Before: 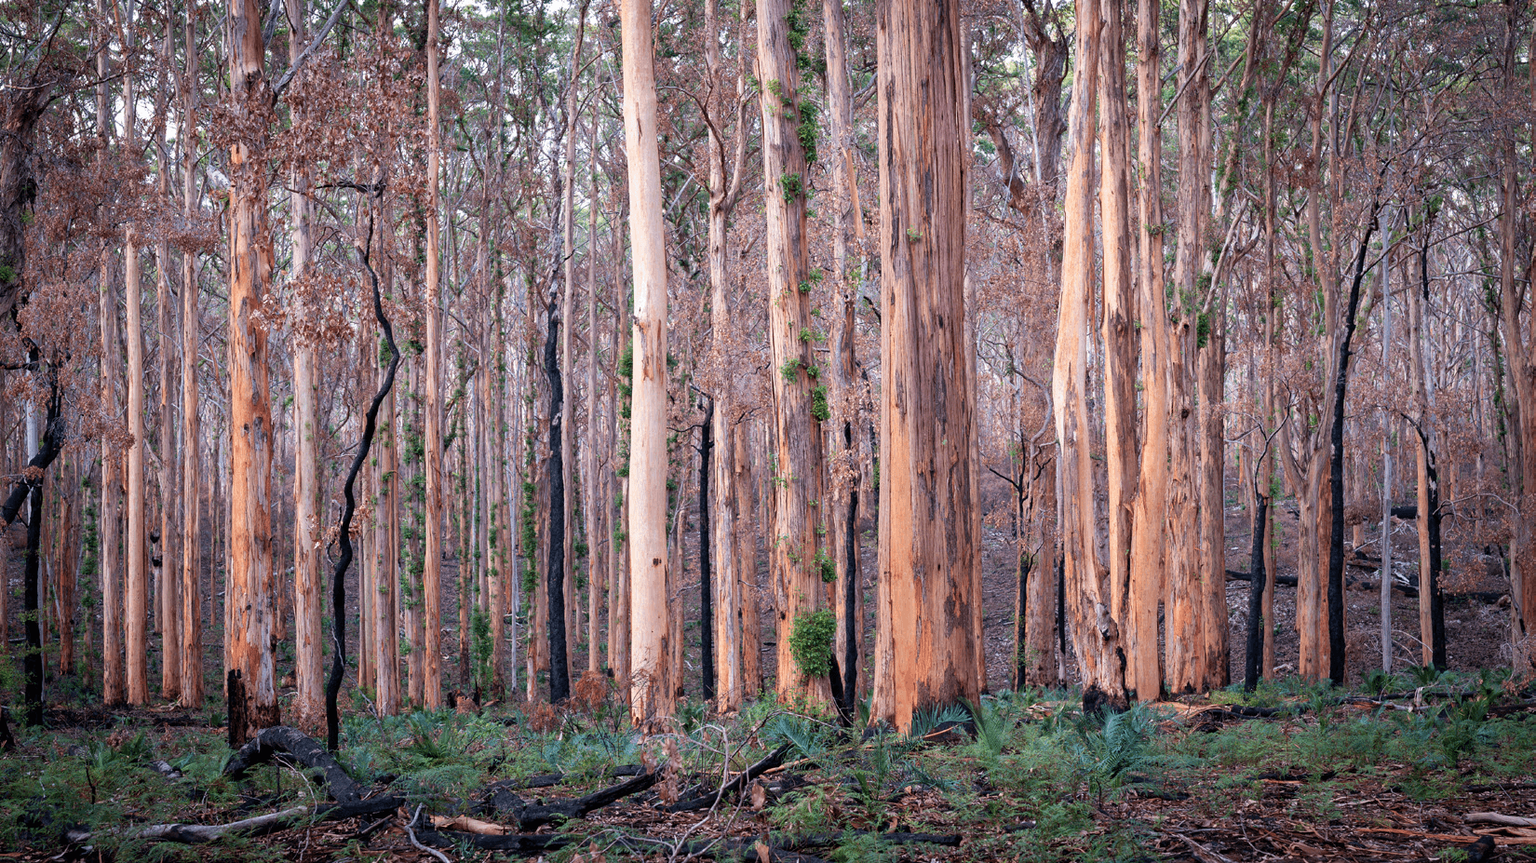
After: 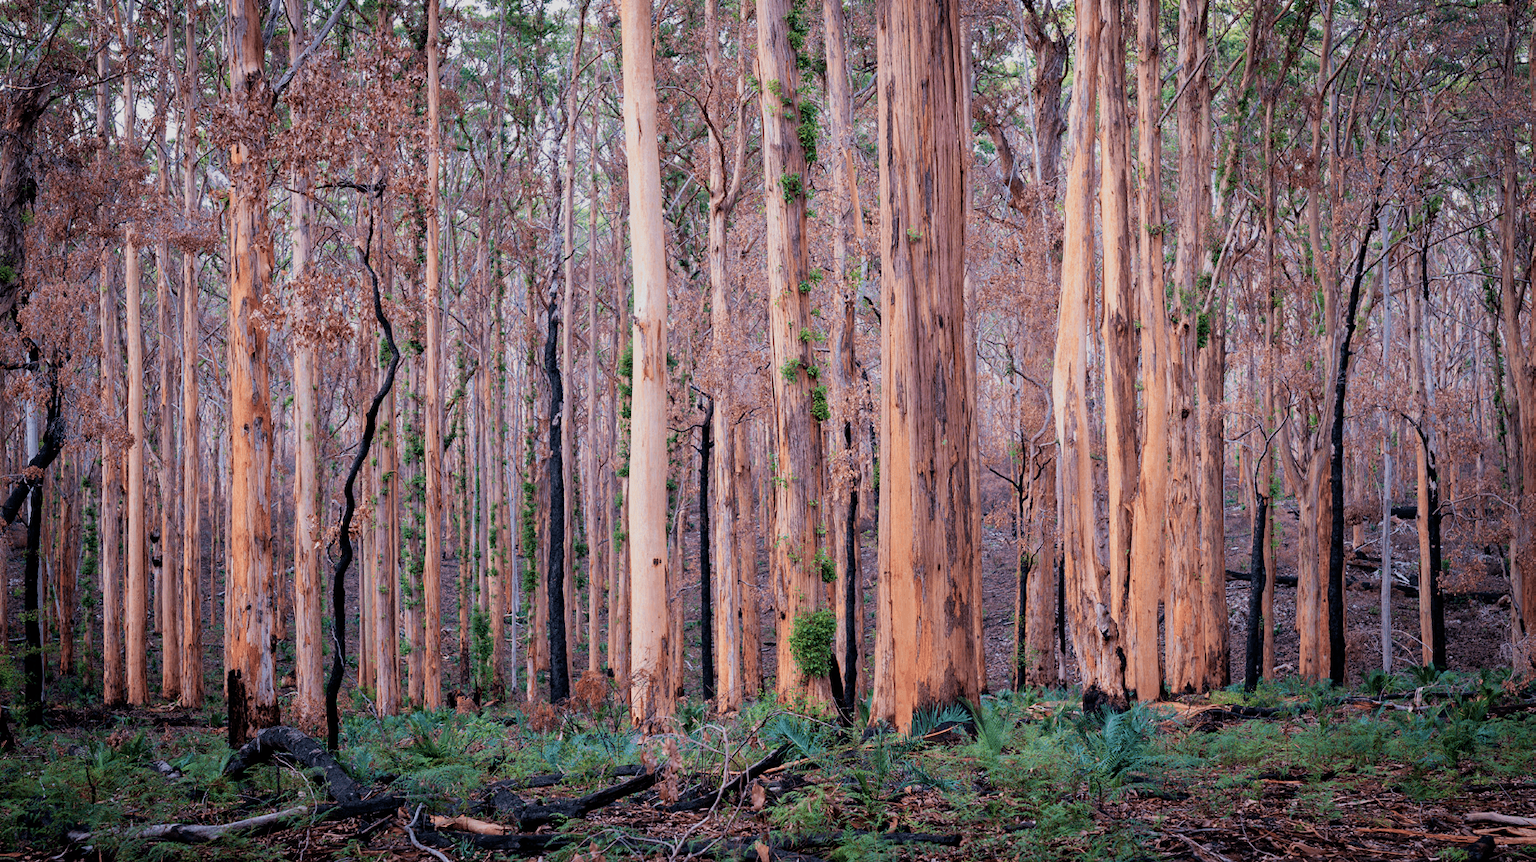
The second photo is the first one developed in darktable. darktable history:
filmic rgb: black relative exposure -8 EV, white relative exposure 3.78 EV, hardness 4.37
velvia: on, module defaults
